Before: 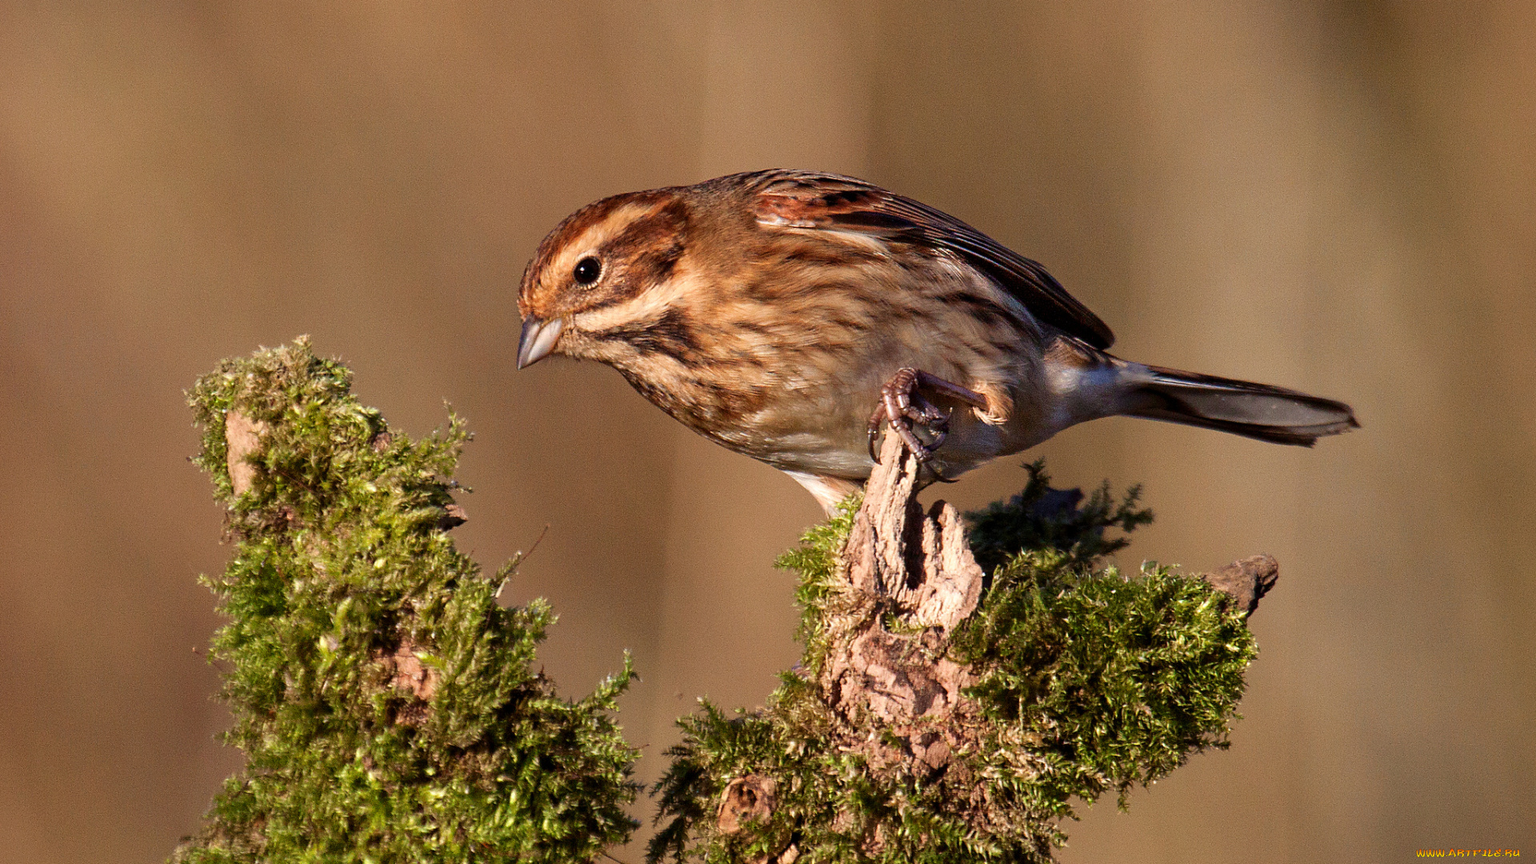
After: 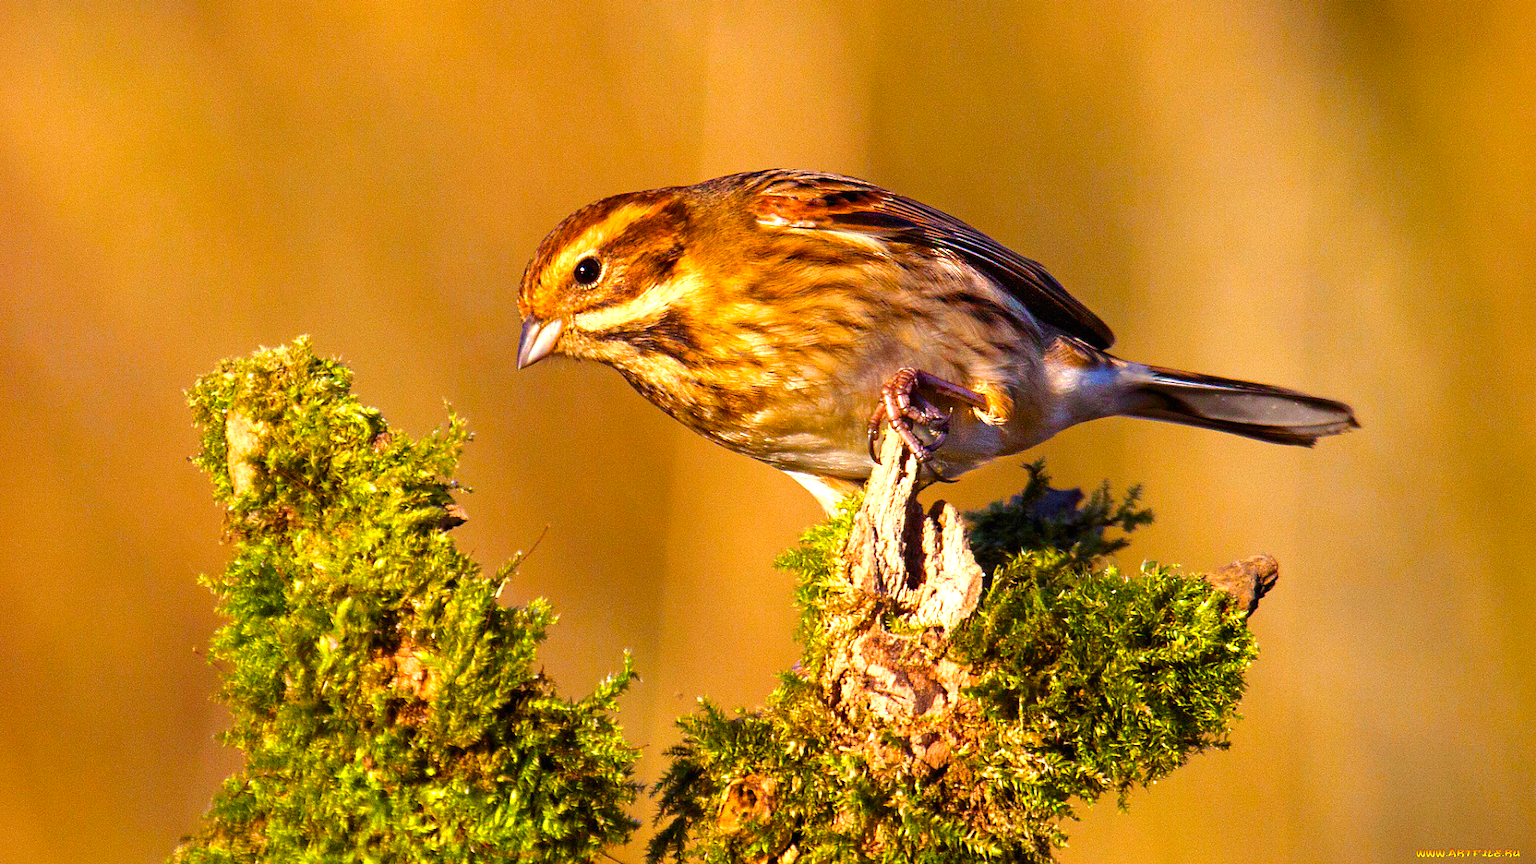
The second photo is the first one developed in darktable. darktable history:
color balance rgb: linear chroma grading › global chroma 20.591%, perceptual saturation grading › global saturation 39.141%, global vibrance 9.634%
exposure: black level correction 0, exposure 0.948 EV, compensate exposure bias true, compensate highlight preservation false
